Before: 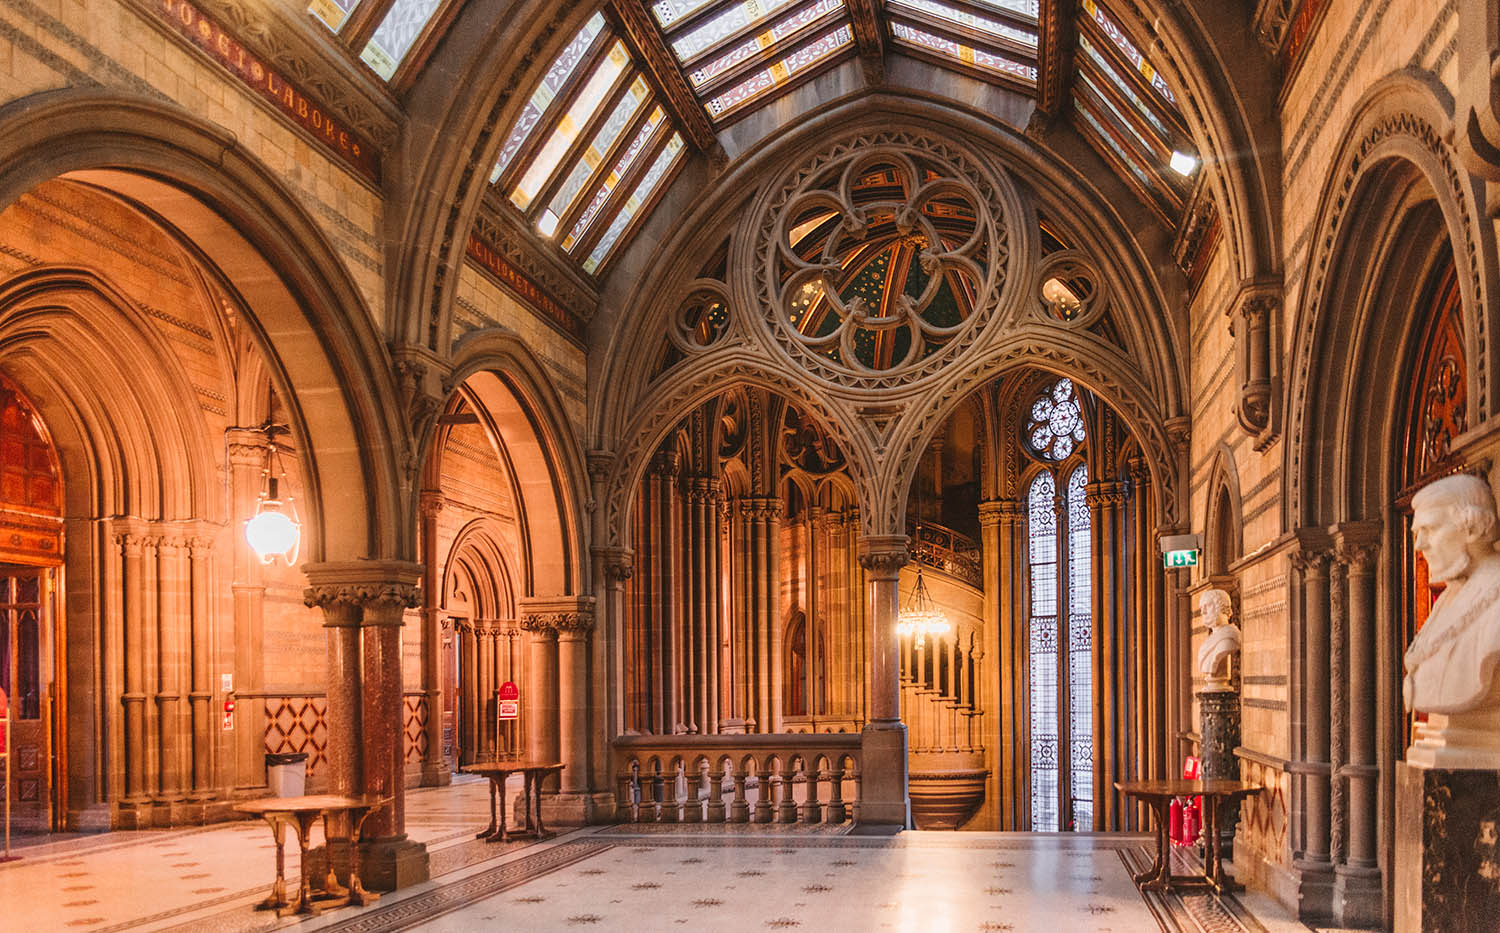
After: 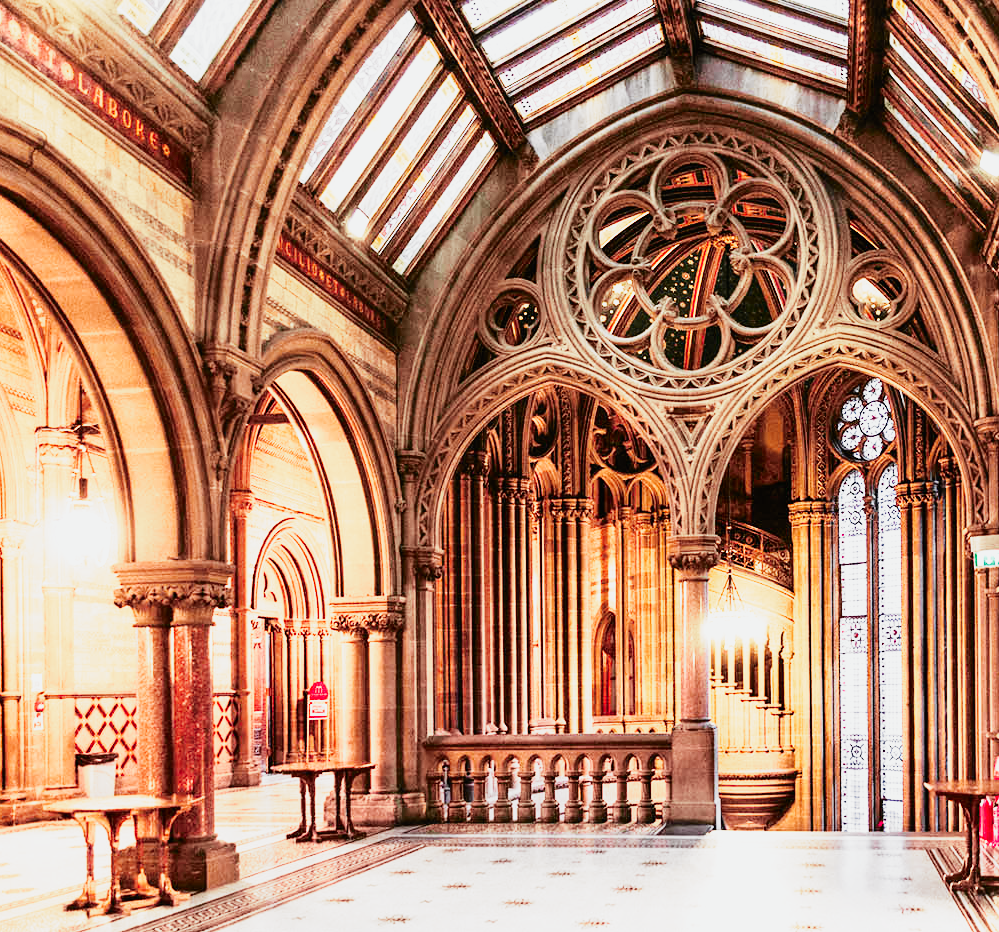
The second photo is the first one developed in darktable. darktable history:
tone equalizer: -8 EV -0.75 EV, -7 EV -0.7 EV, -6 EV -0.6 EV, -5 EV -0.4 EV, -3 EV 0.4 EV, -2 EV 0.6 EV, -1 EV 0.7 EV, +0 EV 0.75 EV, edges refinement/feathering 500, mask exposure compensation -1.57 EV, preserve details no
exposure: black level correction 0, exposure 1.1 EV, compensate exposure bias true, compensate highlight preservation false
filmic rgb: black relative exposure -16 EV, white relative exposure 5.31 EV, hardness 5.9, contrast 1.25, preserve chrominance no, color science v5 (2021)
crop and rotate: left 12.673%, right 20.66%
tone curve: curves: ch0 [(0, 0) (0.058, 0.037) (0.214, 0.183) (0.304, 0.288) (0.561, 0.554) (0.687, 0.677) (0.768, 0.768) (0.858, 0.861) (0.987, 0.945)]; ch1 [(0, 0) (0.172, 0.123) (0.312, 0.296) (0.432, 0.448) (0.471, 0.469) (0.502, 0.5) (0.521, 0.505) (0.565, 0.569) (0.663, 0.663) (0.703, 0.721) (0.857, 0.917) (1, 1)]; ch2 [(0, 0) (0.411, 0.424) (0.485, 0.497) (0.502, 0.5) (0.517, 0.511) (0.556, 0.562) (0.626, 0.594) (0.709, 0.661) (1, 1)], color space Lab, independent channels, preserve colors none
